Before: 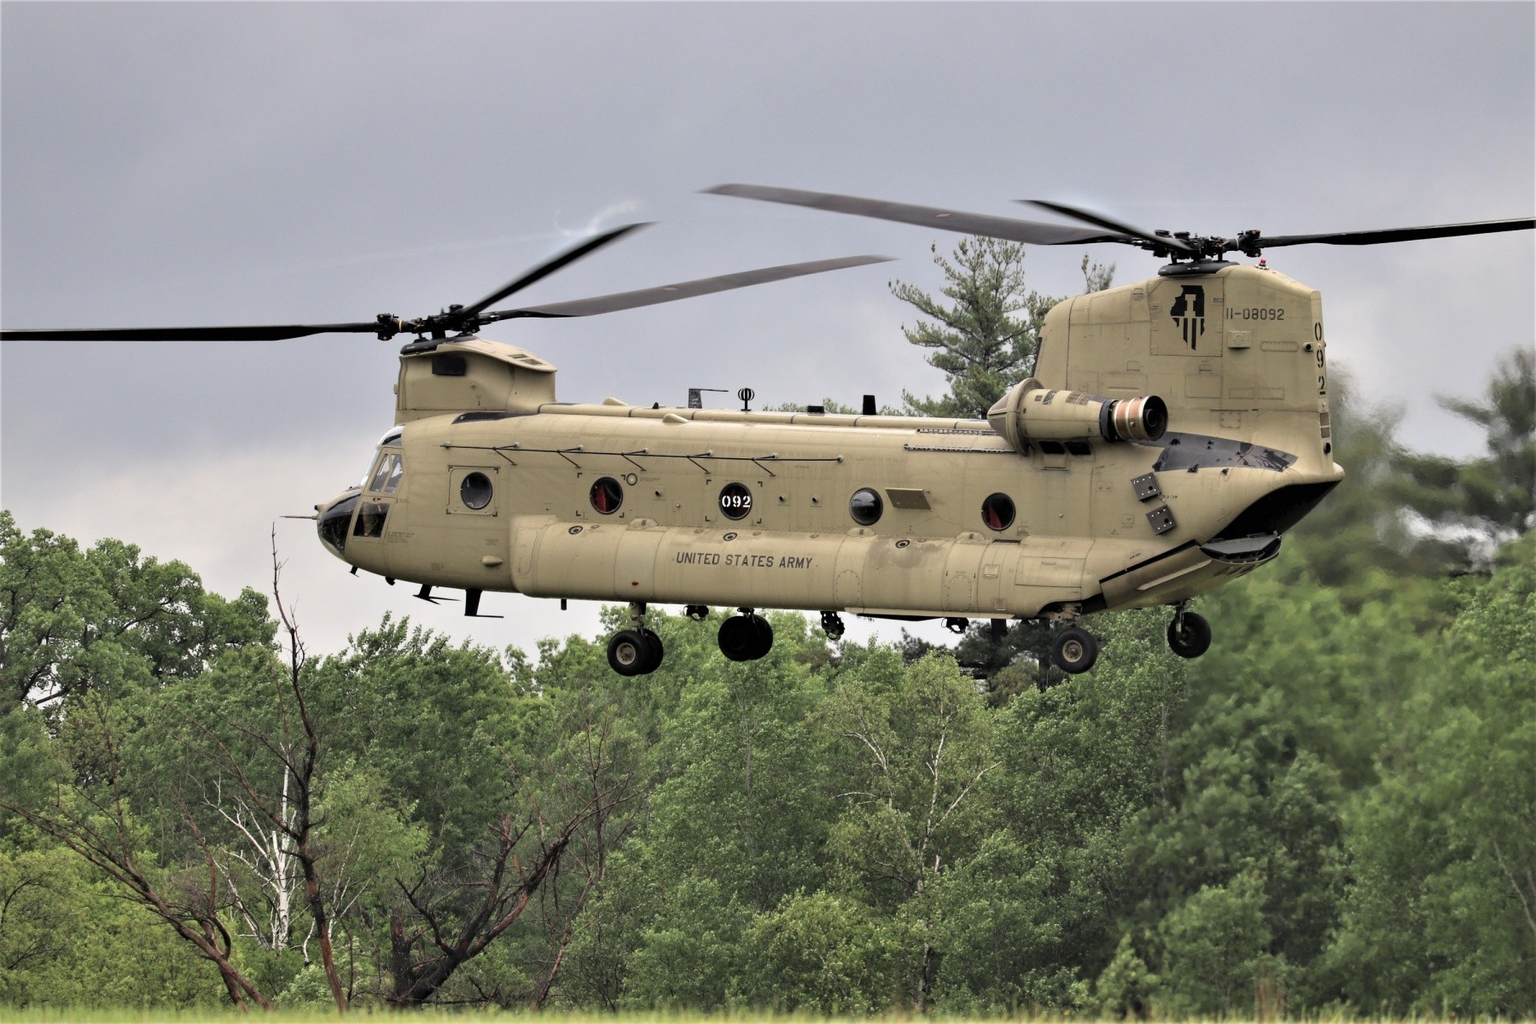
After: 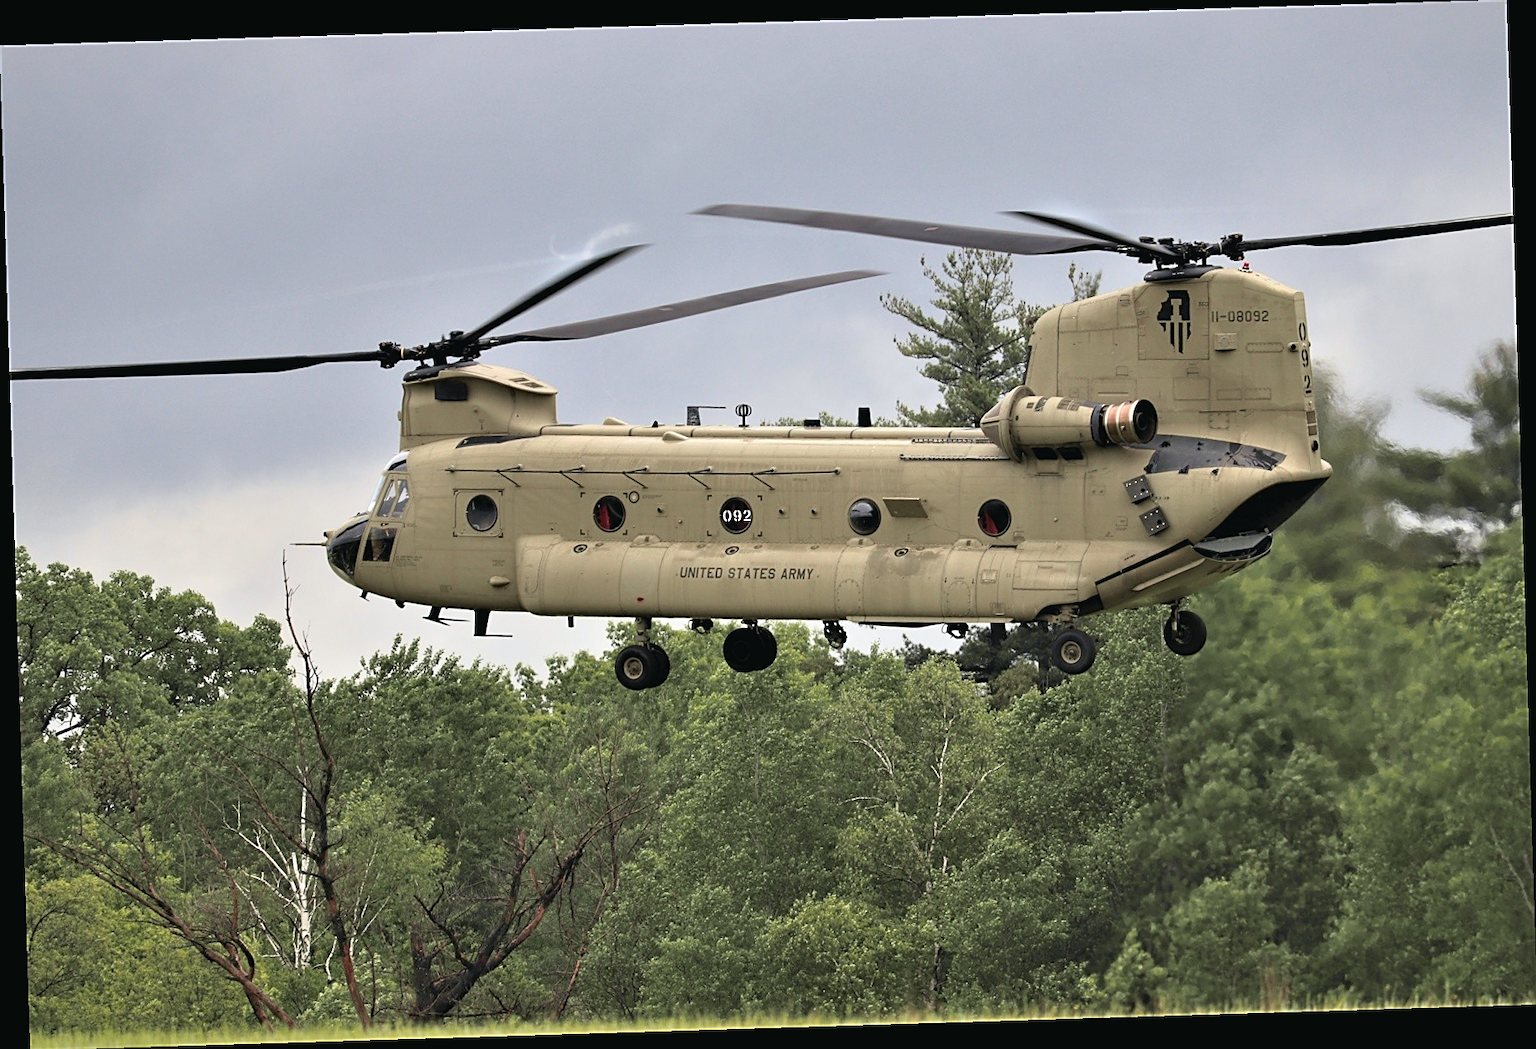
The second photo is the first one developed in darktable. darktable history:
rotate and perspective: rotation -1.75°, automatic cropping off
tone curve: curves: ch0 [(0, 0.024) (0.119, 0.146) (0.474, 0.464) (0.718, 0.721) (0.817, 0.839) (1, 0.998)]; ch1 [(0, 0) (0.377, 0.416) (0.439, 0.451) (0.477, 0.477) (0.501, 0.497) (0.538, 0.544) (0.58, 0.602) (0.664, 0.676) (0.783, 0.804) (1, 1)]; ch2 [(0, 0) (0.38, 0.405) (0.463, 0.456) (0.498, 0.497) (0.524, 0.535) (0.578, 0.576) (0.648, 0.665) (1, 1)], color space Lab, independent channels, preserve colors none
sharpen: on, module defaults
